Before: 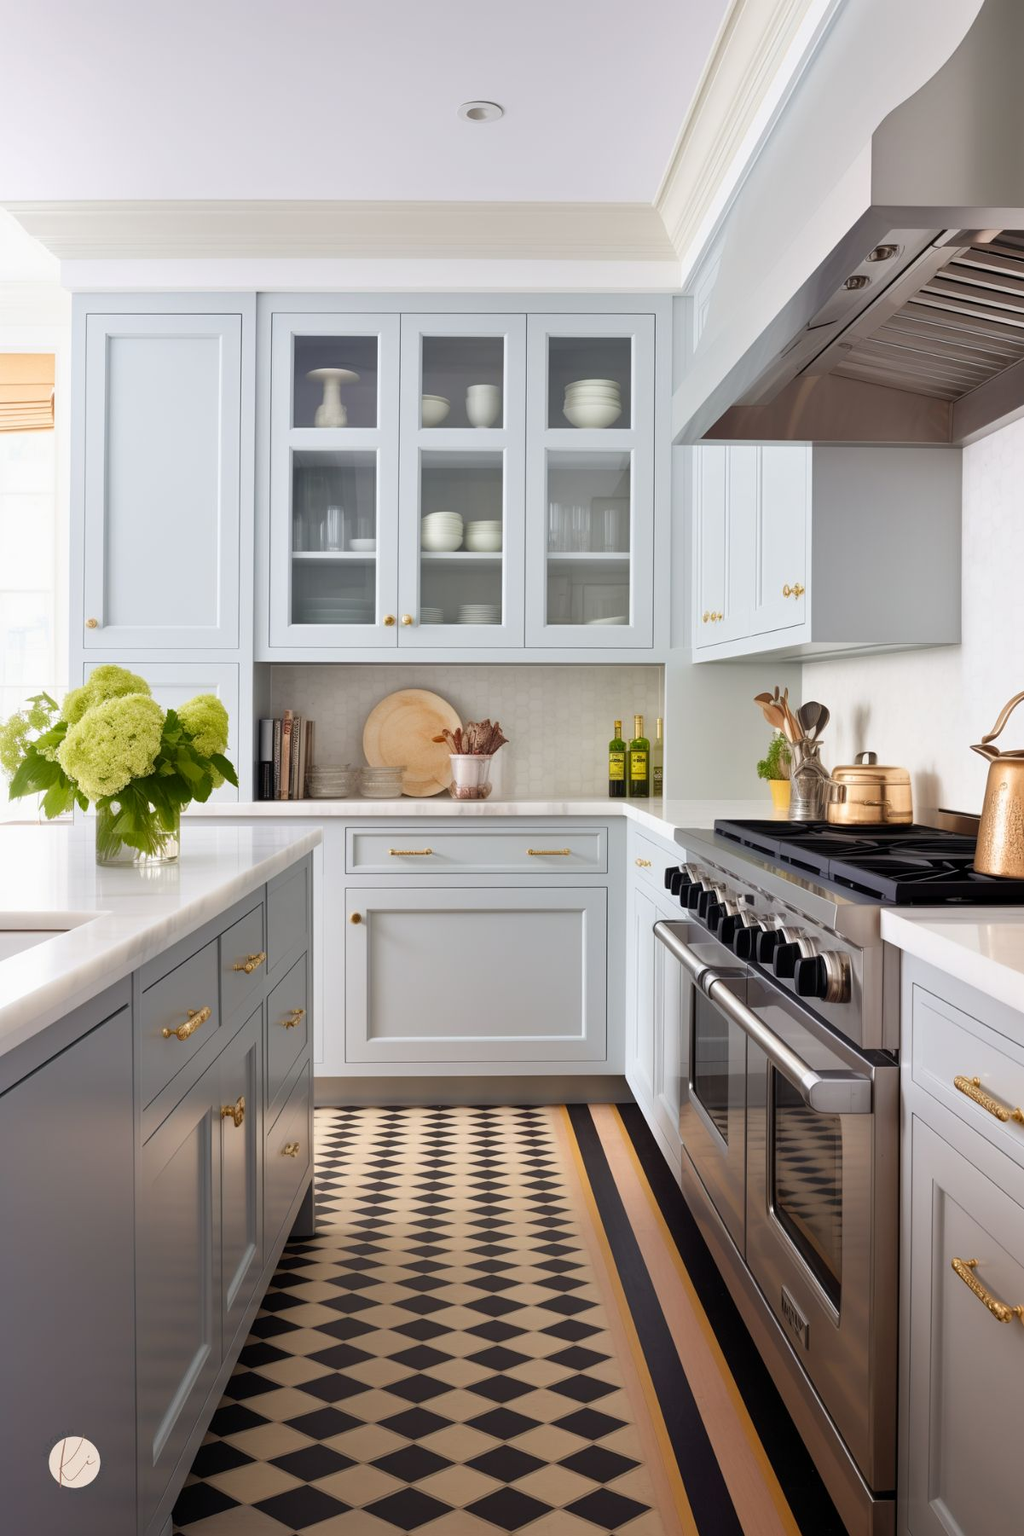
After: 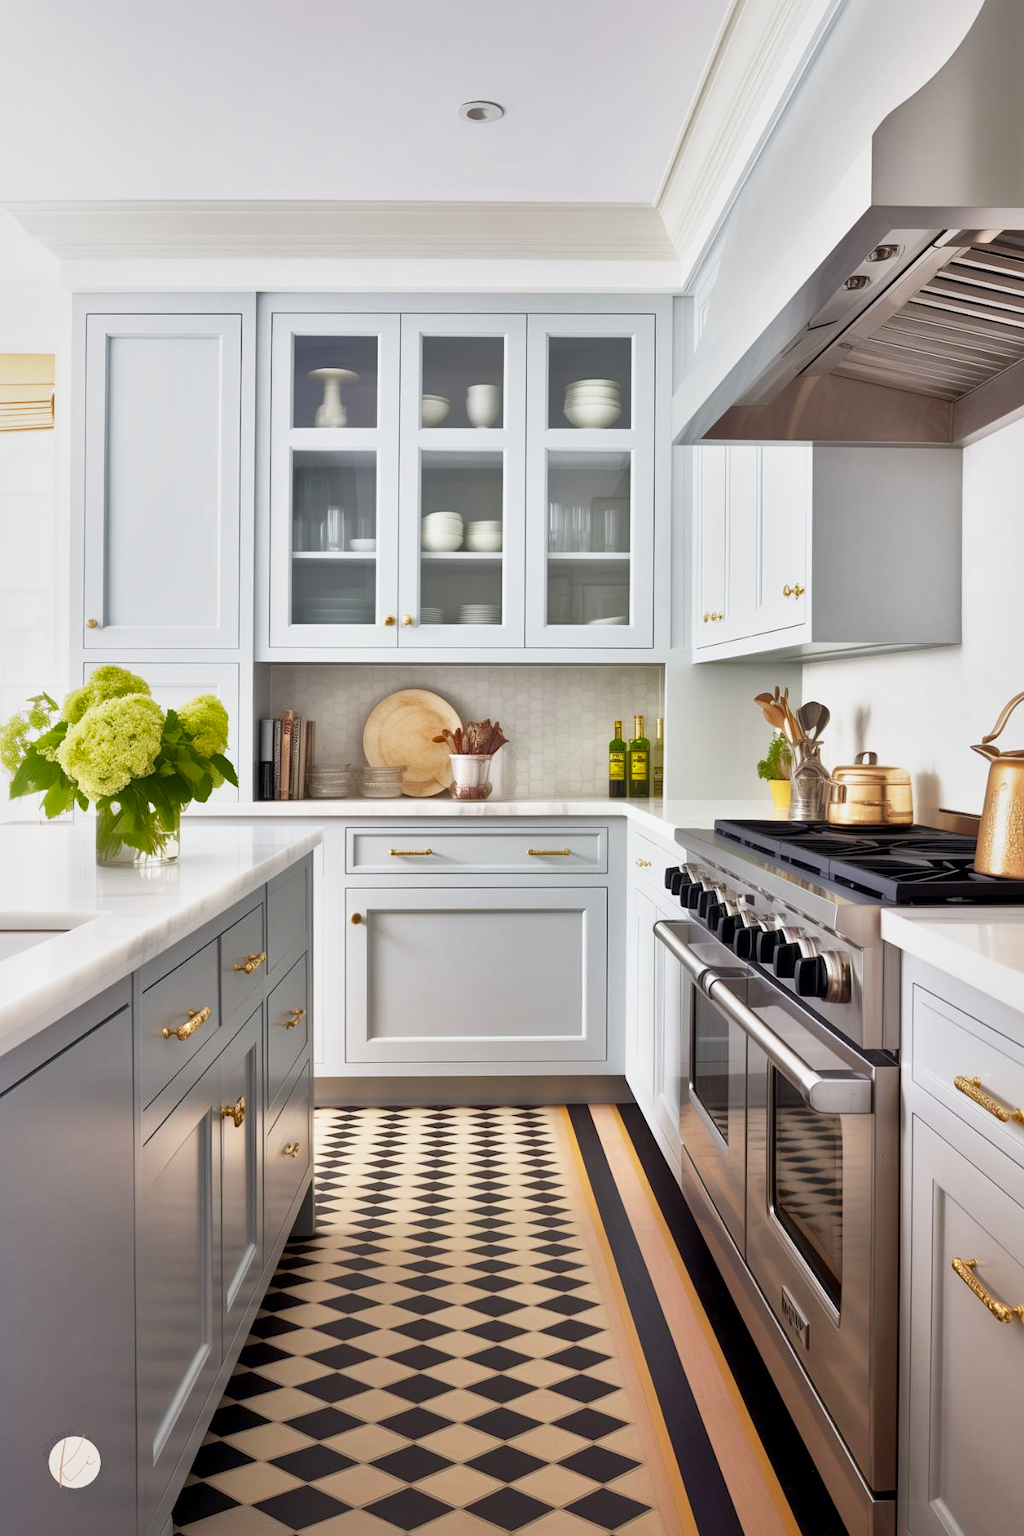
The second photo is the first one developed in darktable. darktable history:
local contrast: mode bilateral grid, contrast 20, coarseness 50, detail 161%, midtone range 0.2
base curve: curves: ch0 [(0, 0) (0.088, 0.125) (0.176, 0.251) (0.354, 0.501) (0.613, 0.749) (1, 0.877)], preserve colors none
shadows and highlights: on, module defaults
